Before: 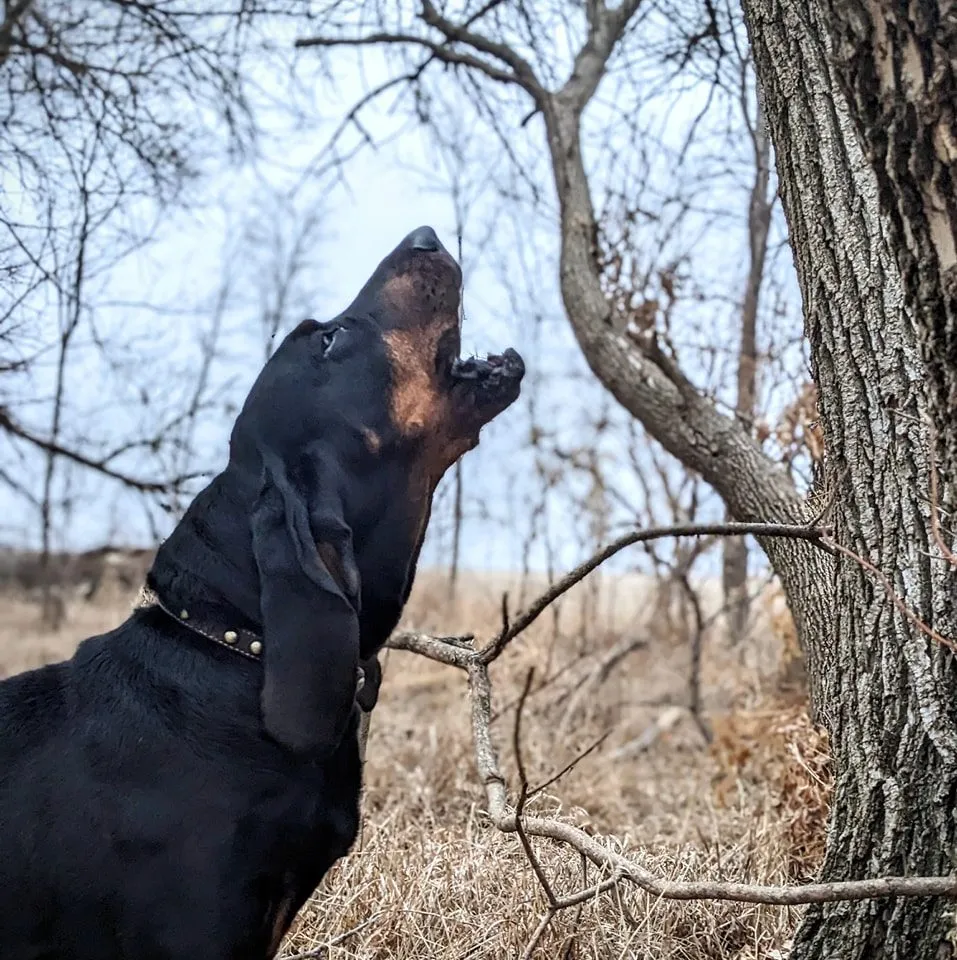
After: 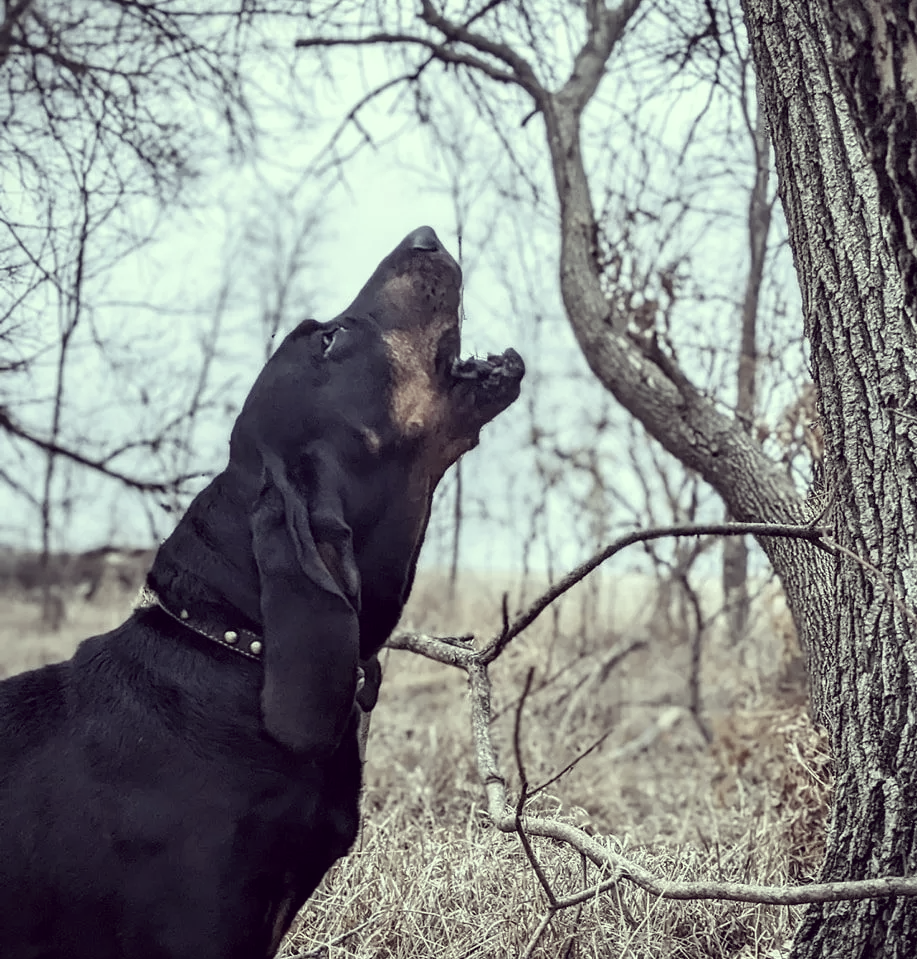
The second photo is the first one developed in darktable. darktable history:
crop: right 4.126%, bottom 0.031%
color correction: highlights a* -20.17, highlights b* 20.27, shadows a* 20.03, shadows b* -20.46, saturation 0.43
